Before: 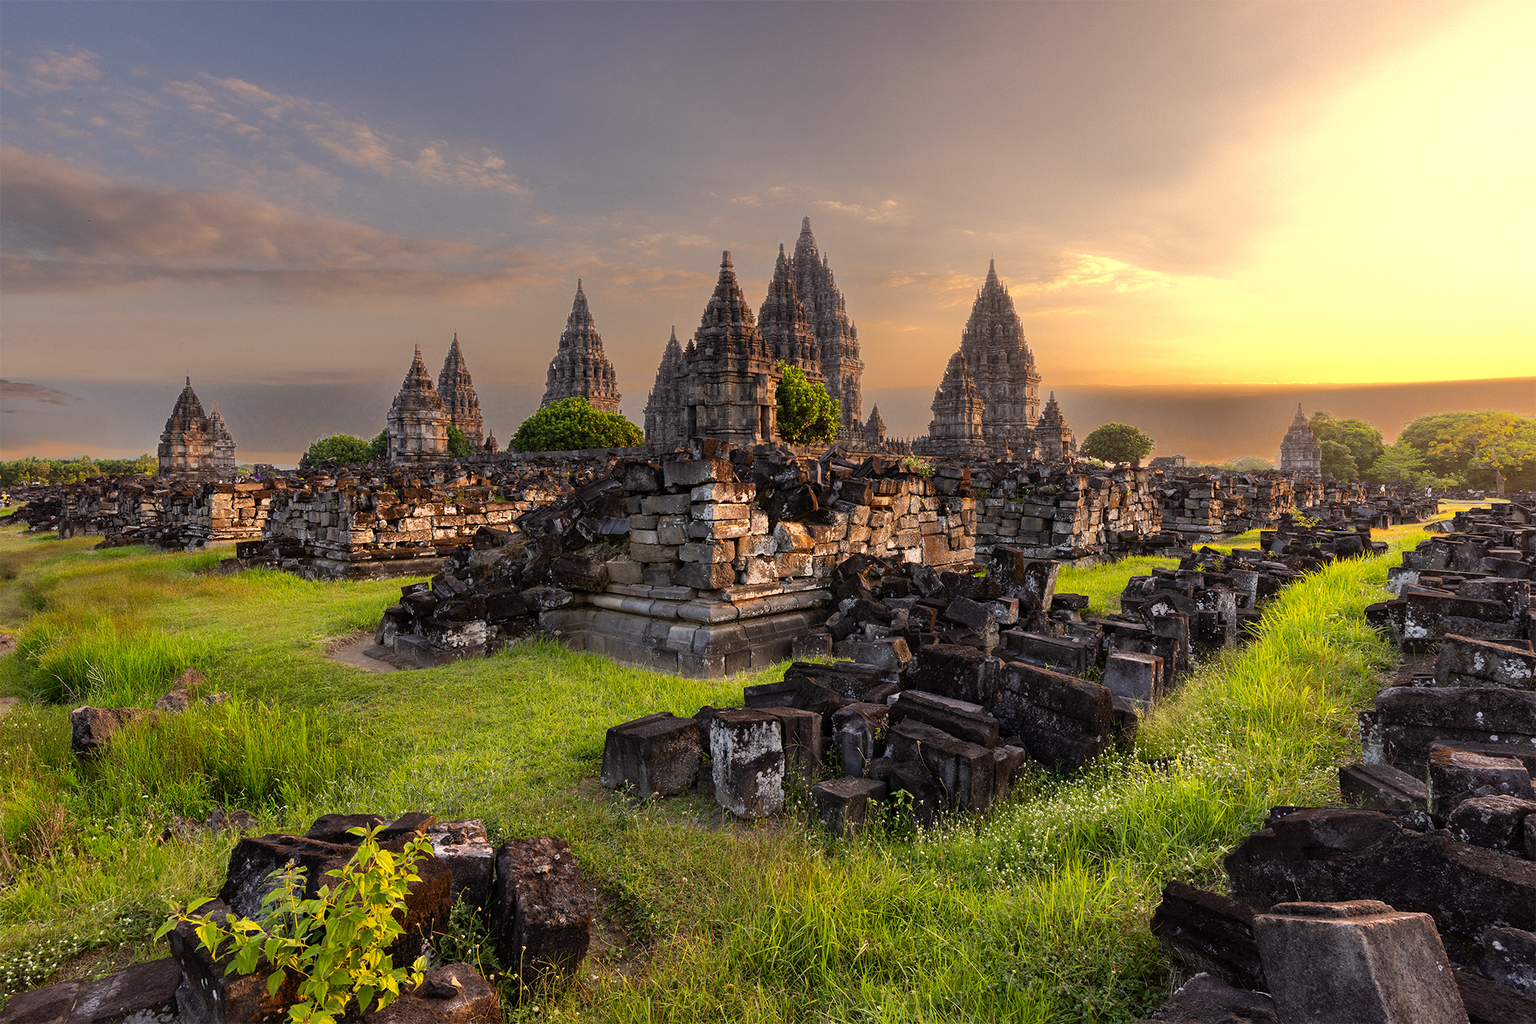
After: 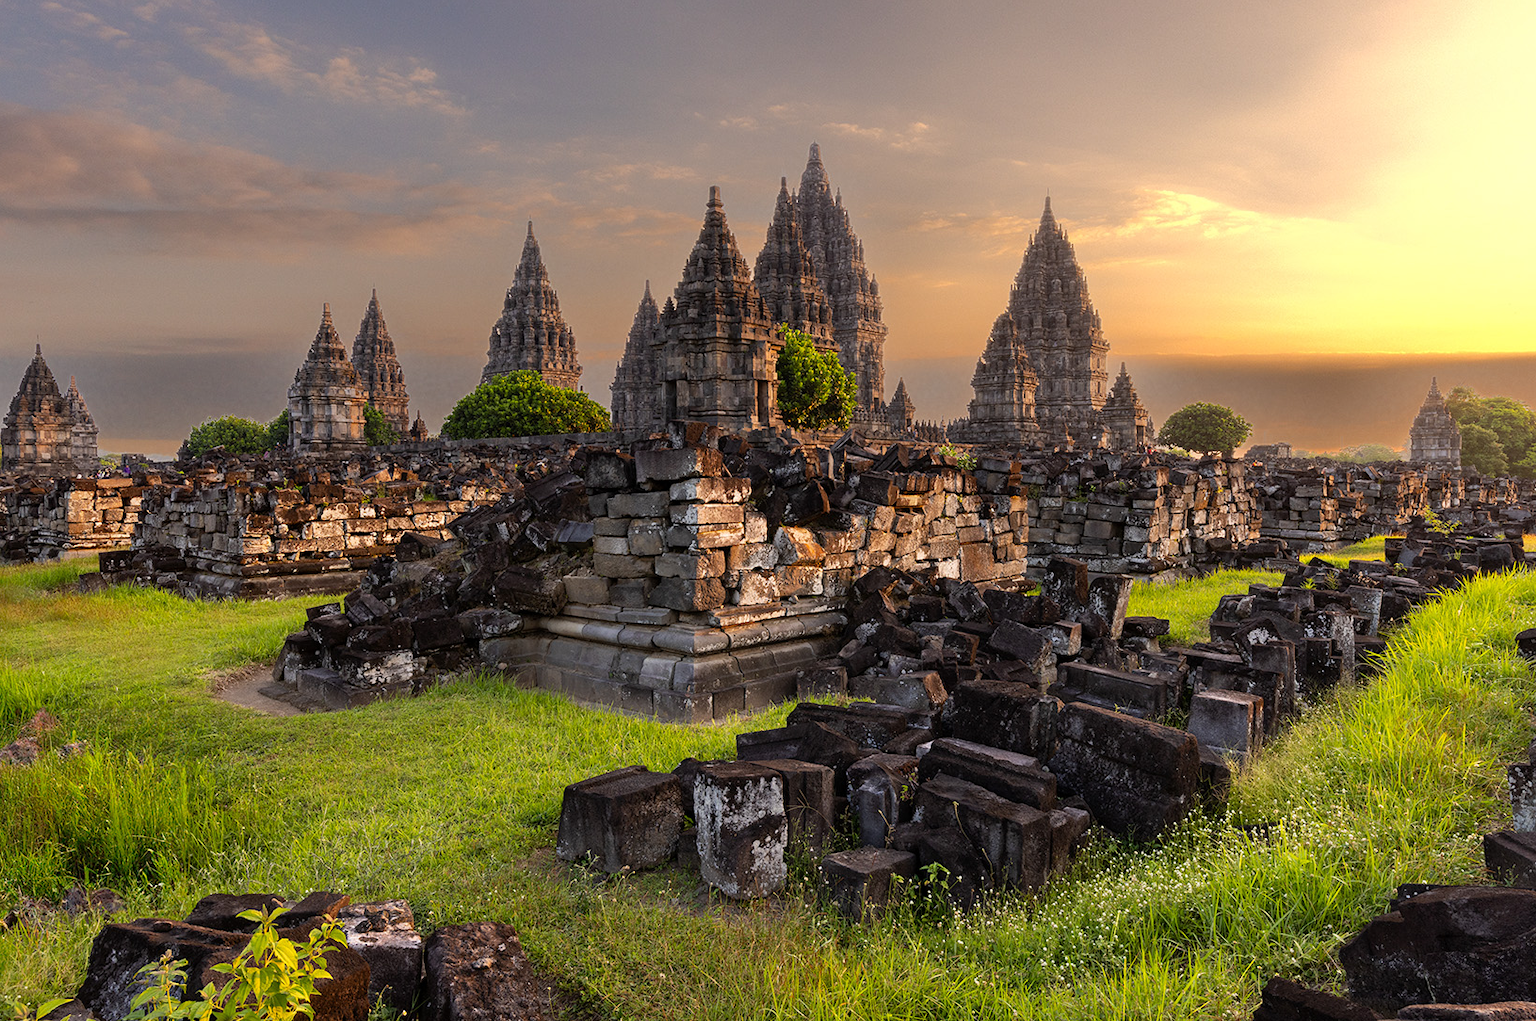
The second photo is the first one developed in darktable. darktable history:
crop and rotate: left 10.28%, top 10.043%, right 10.043%, bottom 10.485%
